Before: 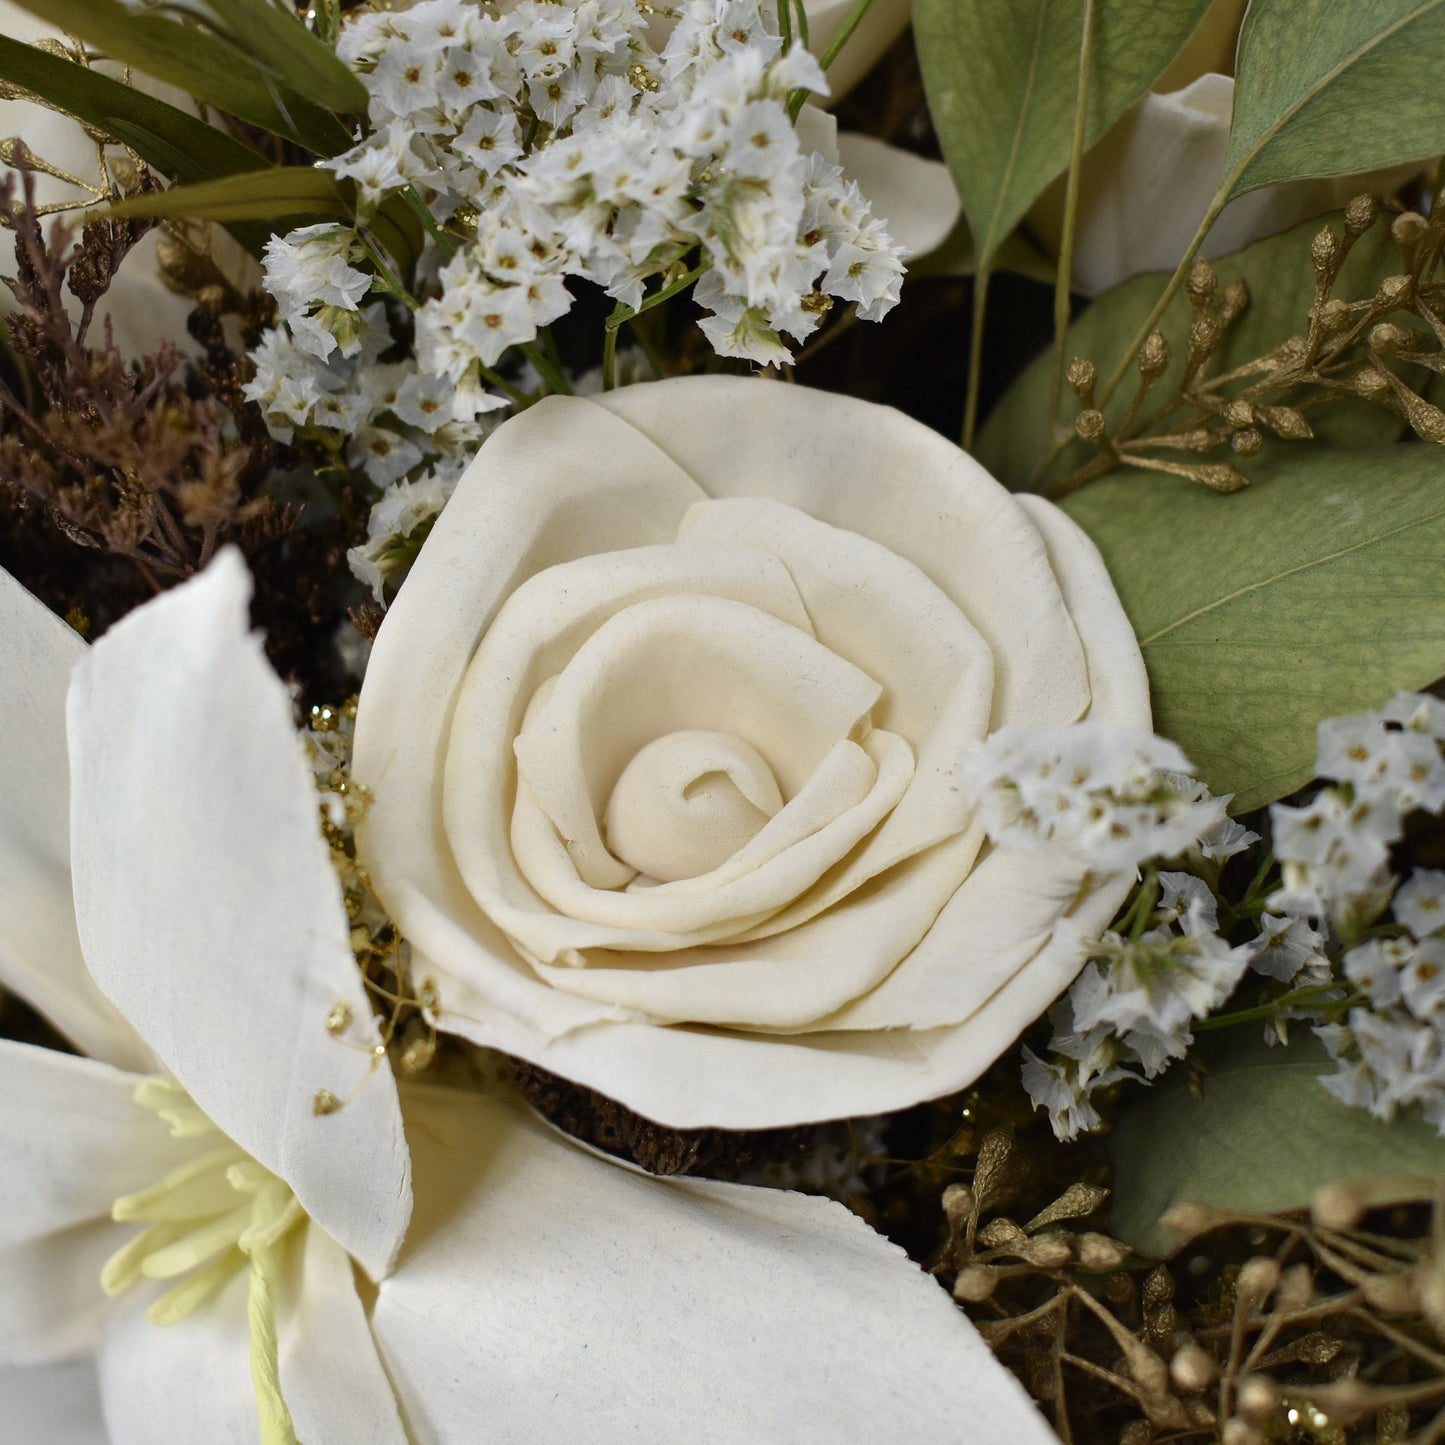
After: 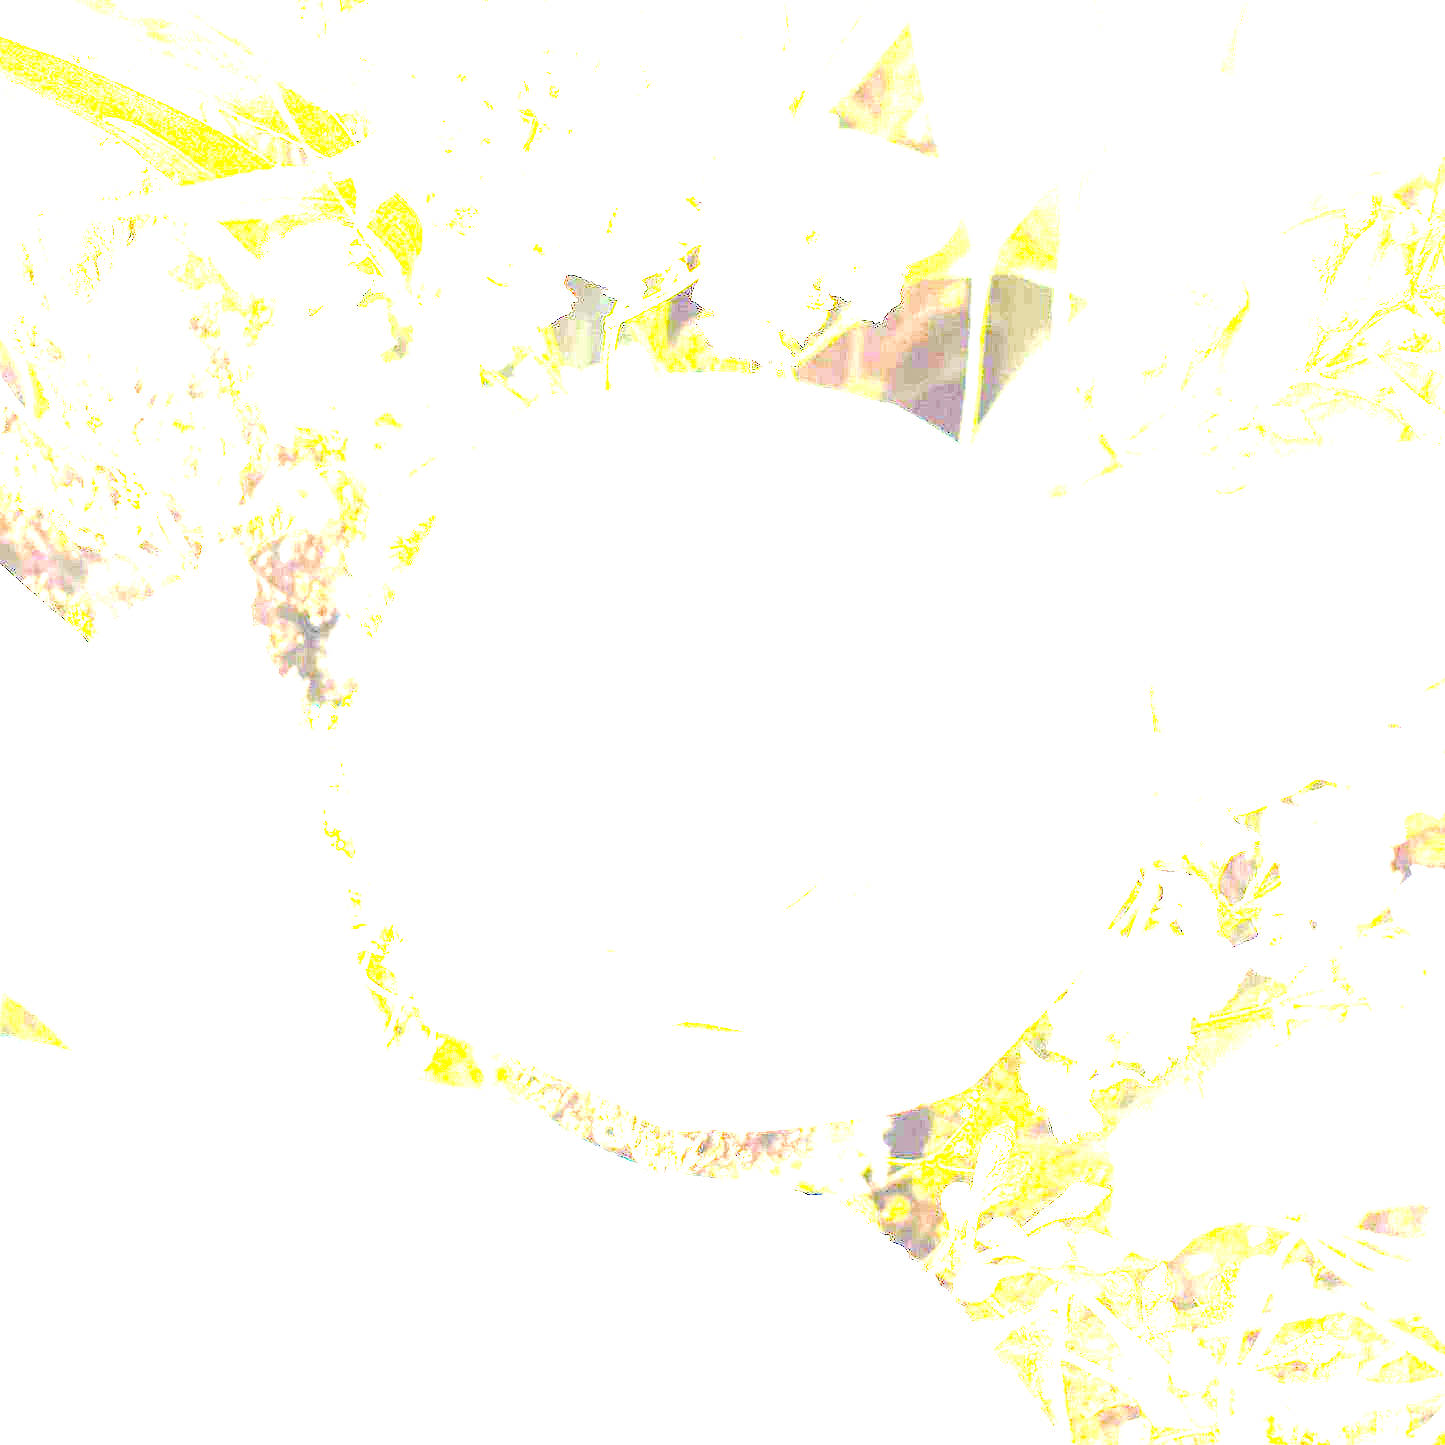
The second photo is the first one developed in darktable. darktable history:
exposure: exposure 8 EV, compensate highlight preservation false
tone equalizer: on, module defaults
